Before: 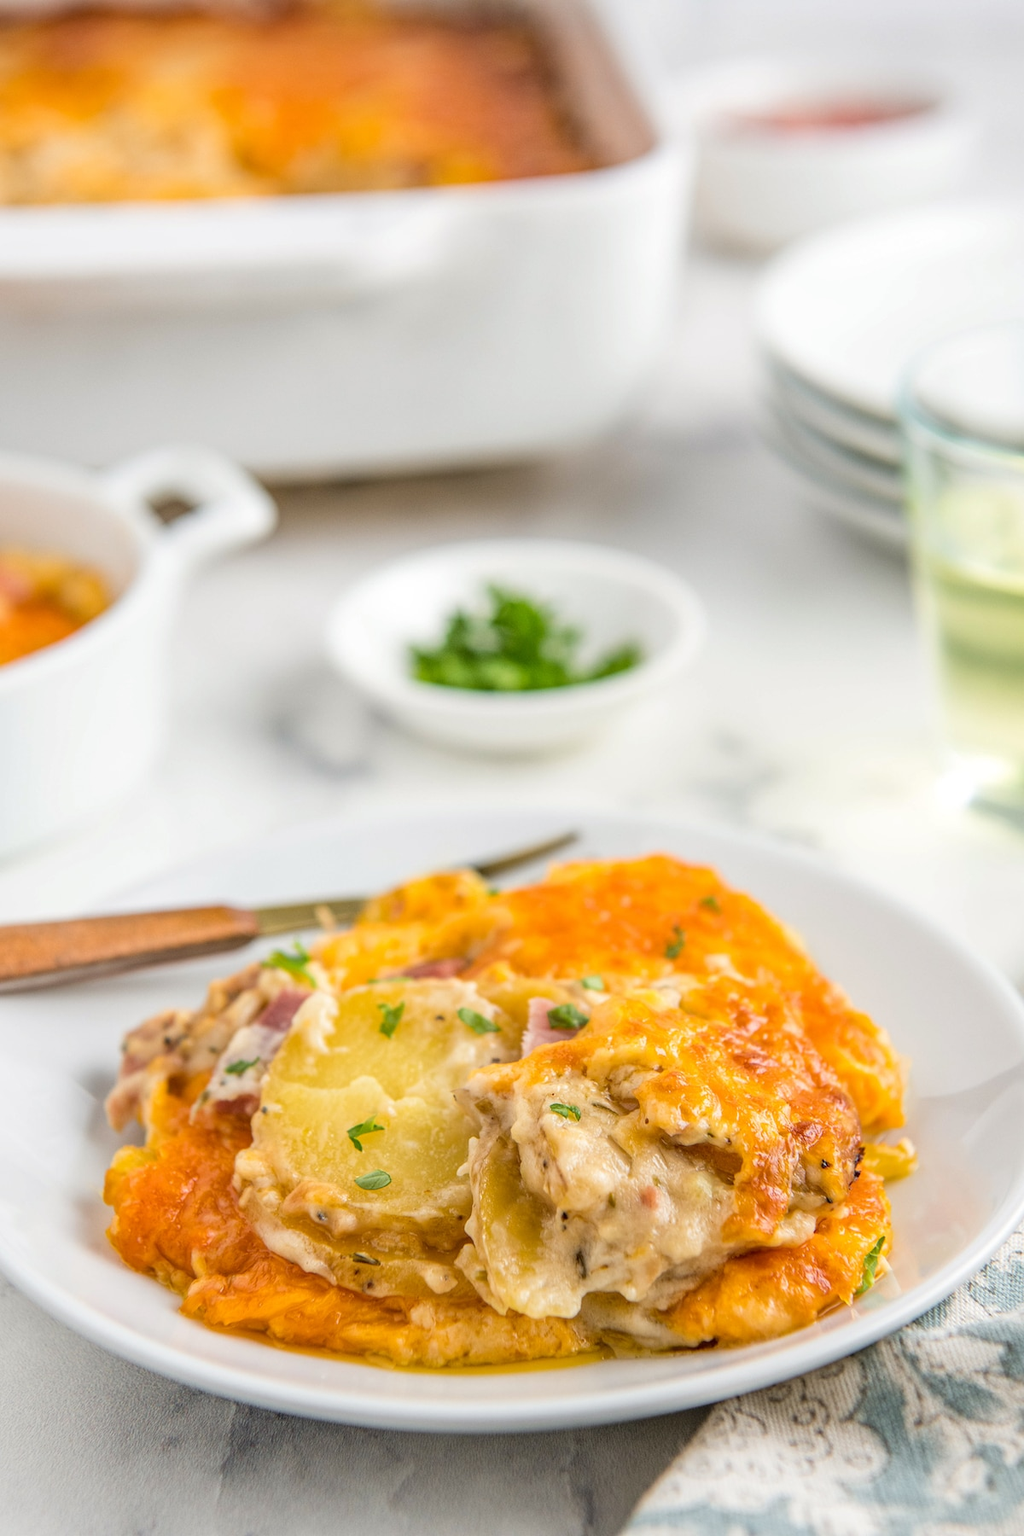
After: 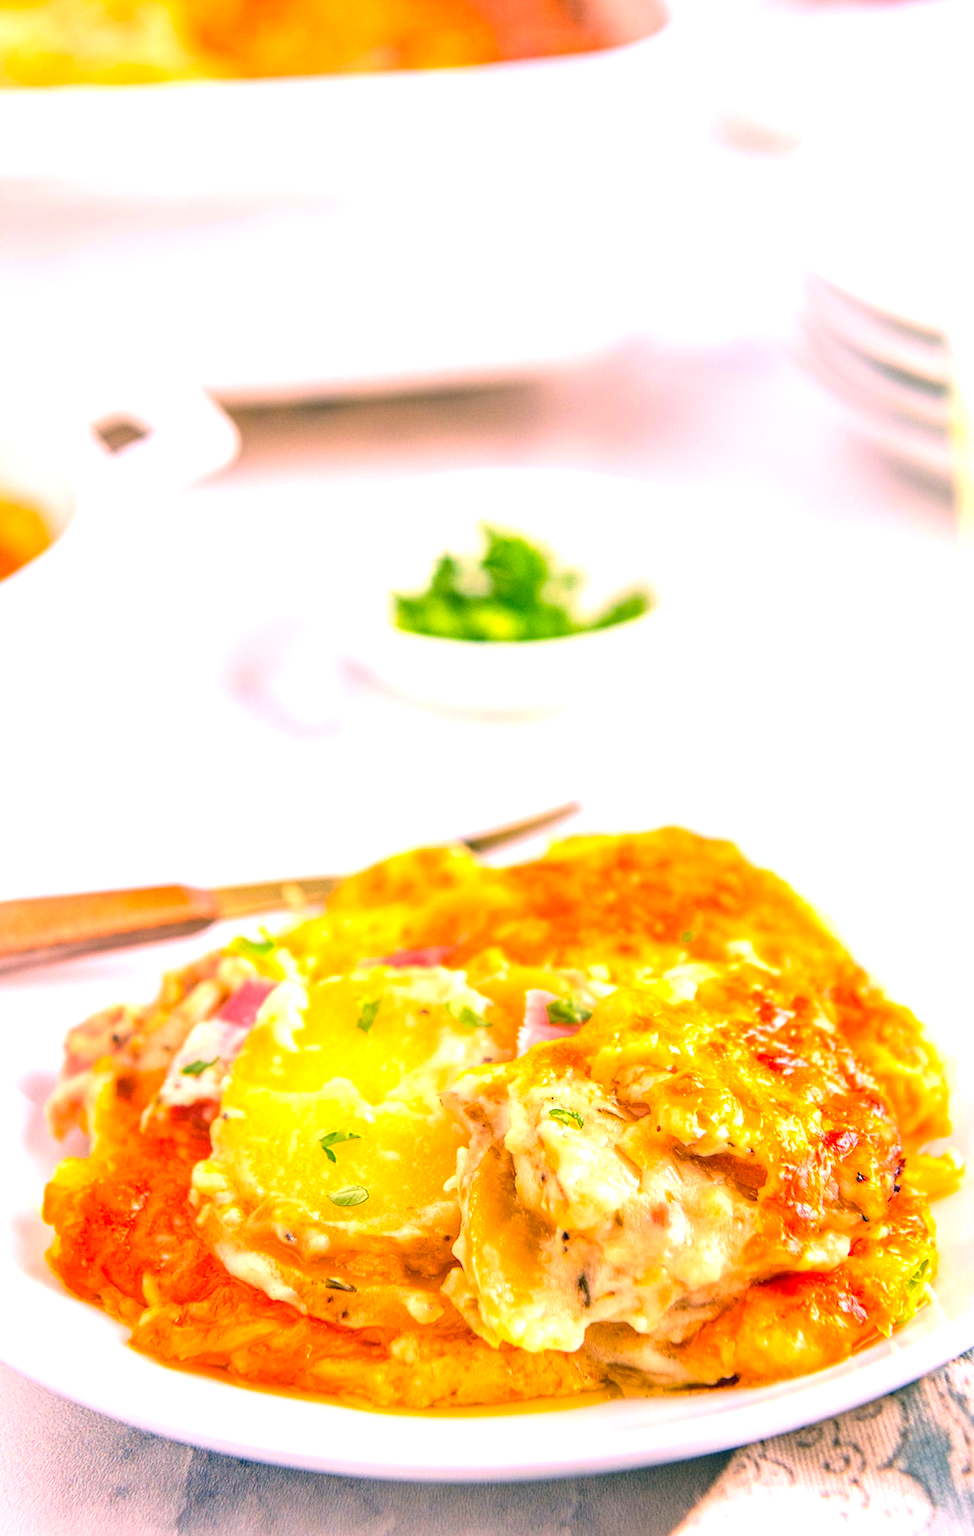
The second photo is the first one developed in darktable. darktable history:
crop: left 6.446%, top 8.188%, right 9.538%, bottom 3.548%
exposure: black level correction 0.001, exposure 1.129 EV, compensate exposure bias true, compensate highlight preservation false
color correction: highlights a* 17.03, highlights b* 0.205, shadows a* -15.38, shadows b* -14.56, saturation 1.5
